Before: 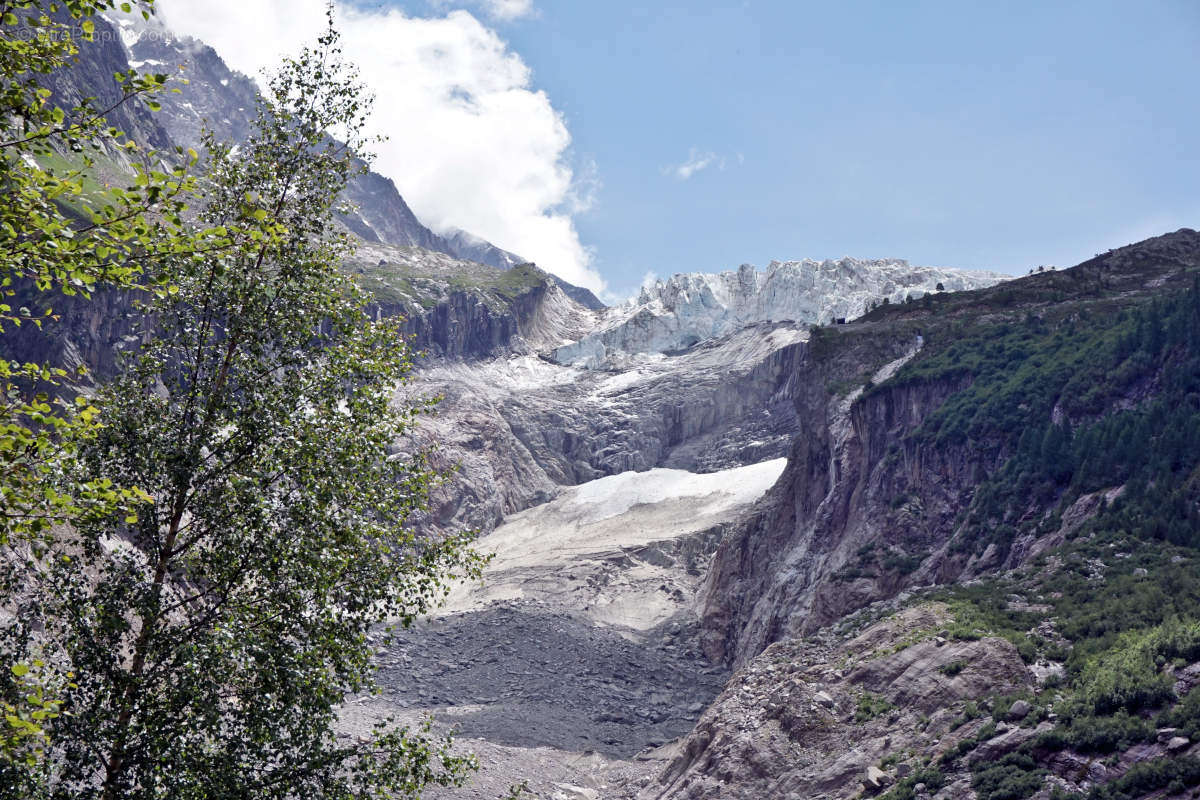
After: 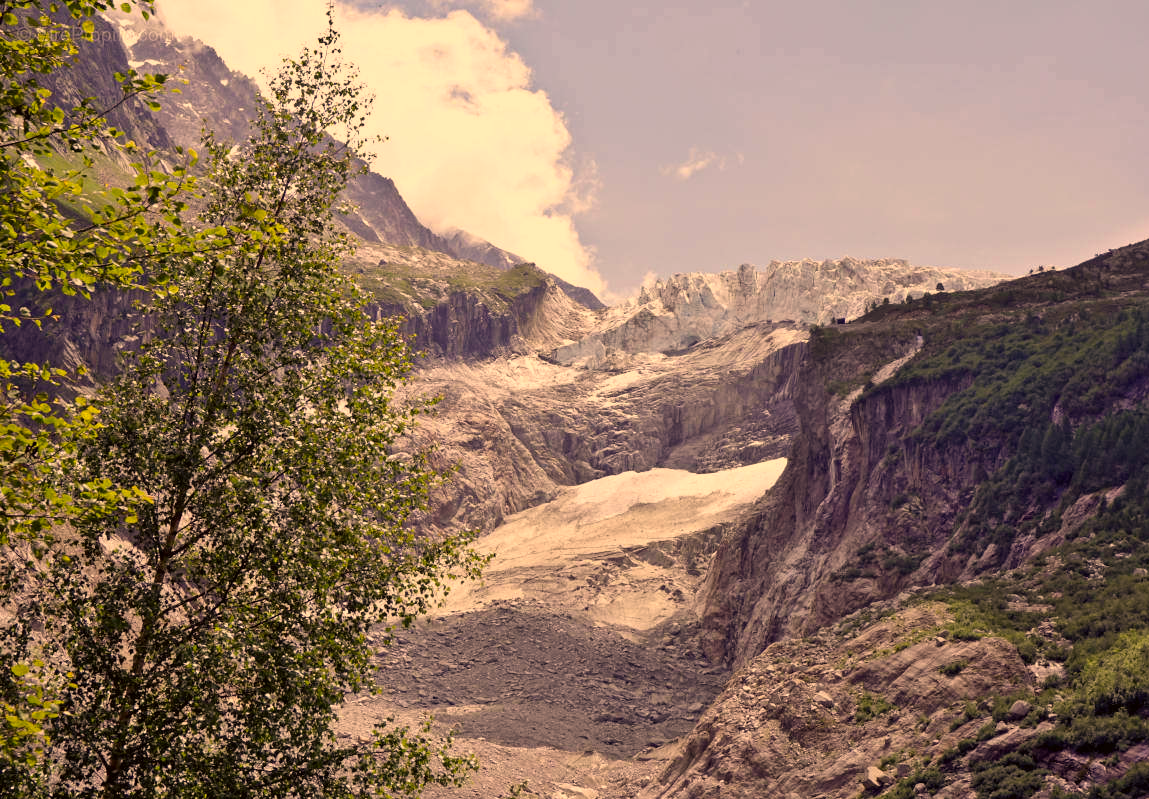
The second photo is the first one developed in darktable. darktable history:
exposure: exposure -0.054 EV, compensate highlight preservation false
crop: right 4.184%, bottom 0.042%
color correction: highlights a* 18.31, highlights b* 35.36, shadows a* 1.04, shadows b* 6.12, saturation 1.02
